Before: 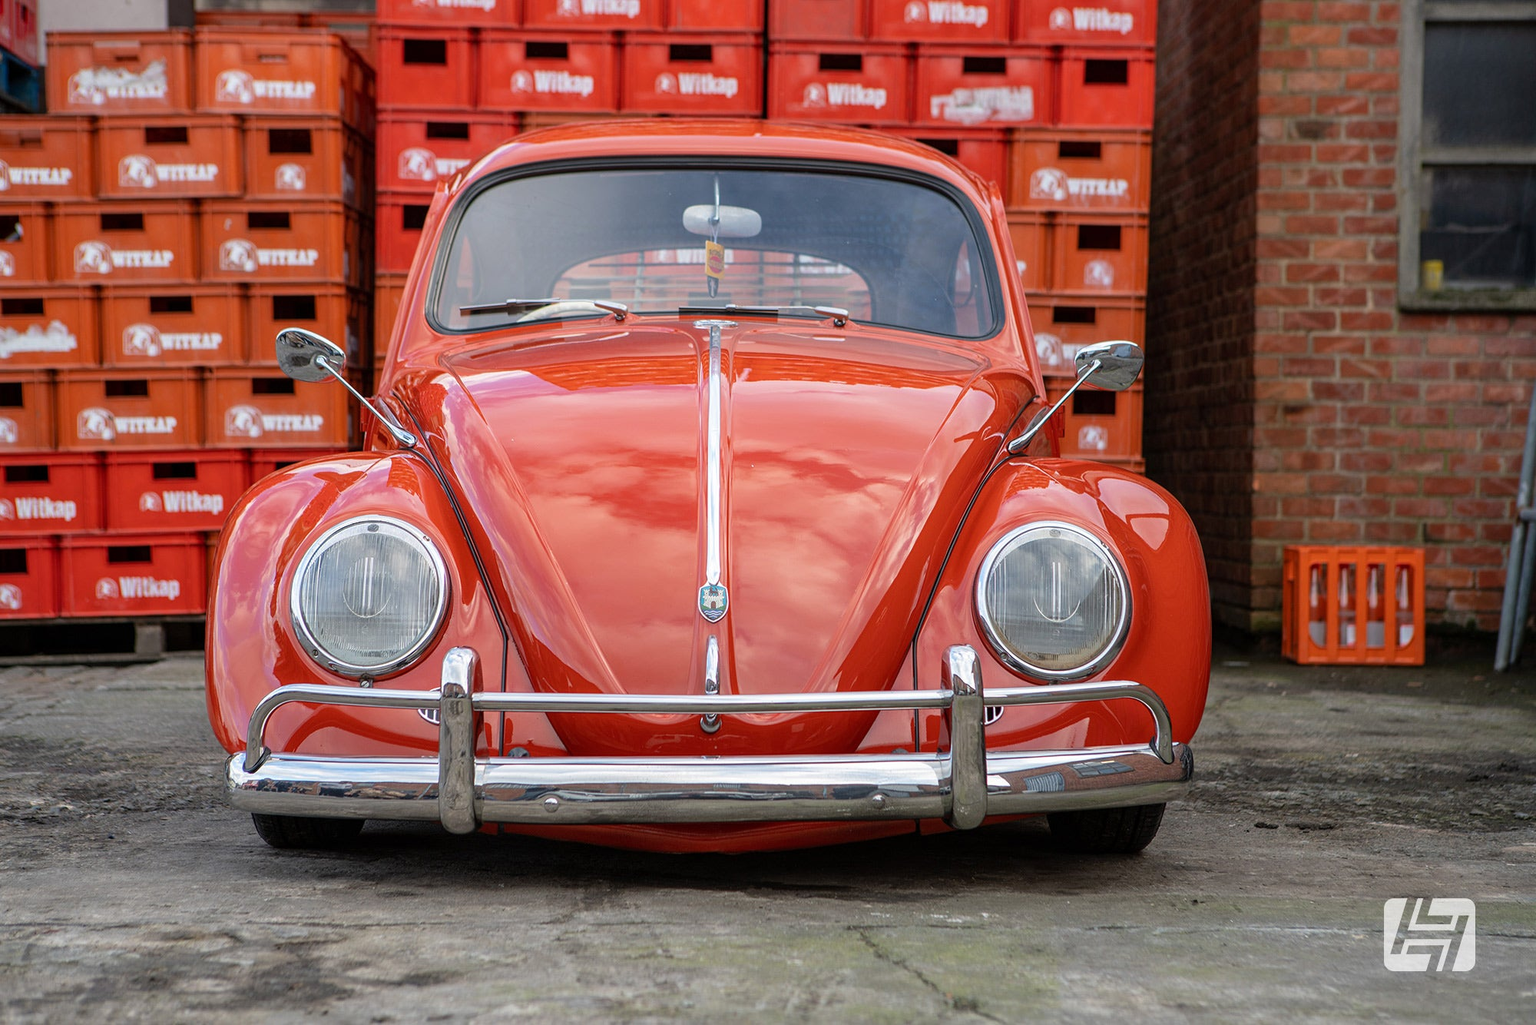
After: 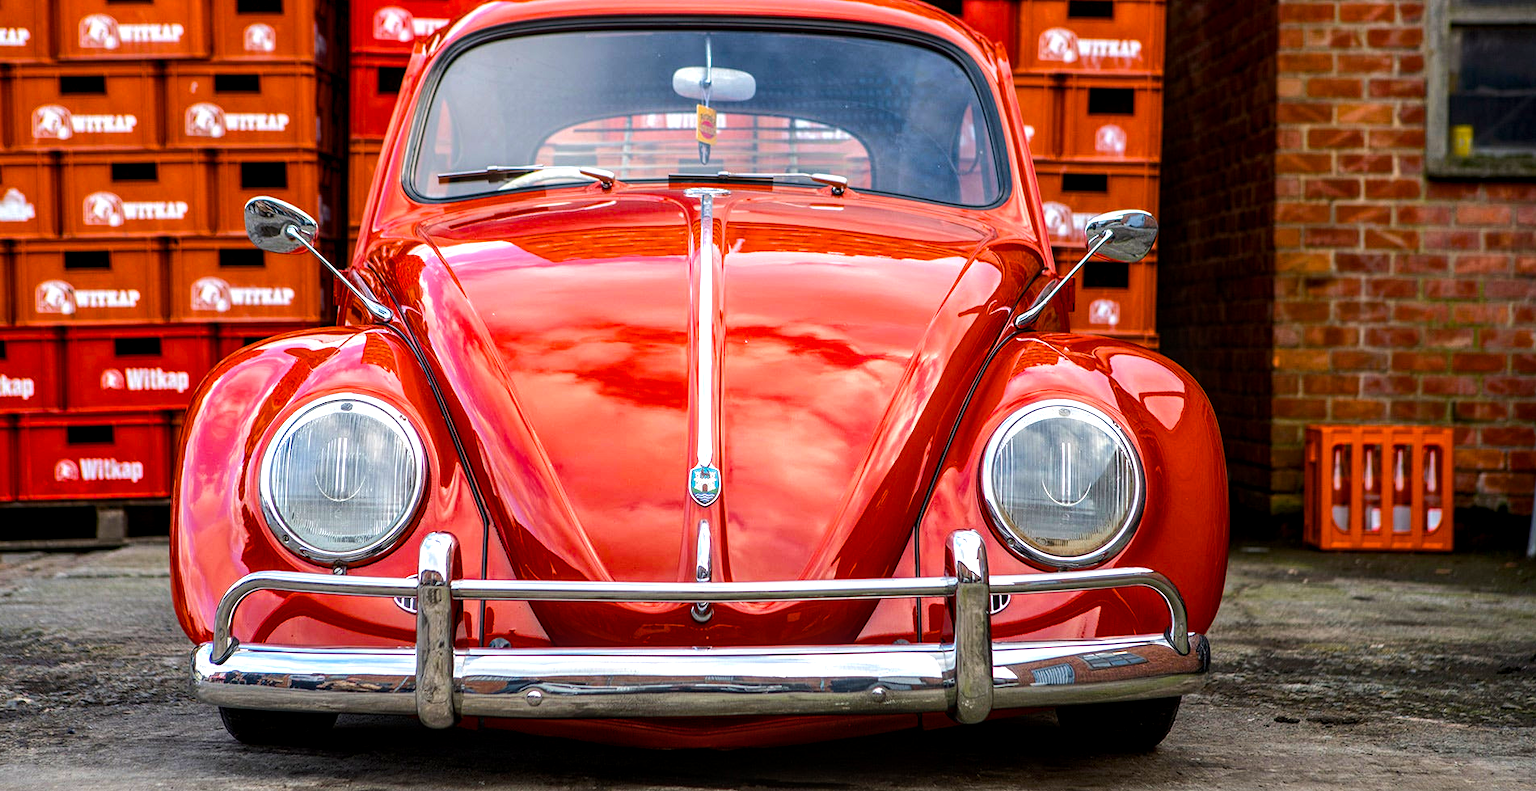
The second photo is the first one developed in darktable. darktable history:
color balance rgb: perceptual saturation grading › global saturation 40.047%, perceptual saturation grading › highlights -24.778%, perceptual saturation grading › mid-tones 35.451%, perceptual saturation grading › shadows 34.941%, perceptual brilliance grading › highlights 17.361%, perceptual brilliance grading › mid-tones 31.279%, perceptual brilliance grading › shadows -30.643%, global vibrance 20%
local contrast: on, module defaults
crop and rotate: left 2.888%, top 13.854%, right 2.062%, bottom 12.74%
